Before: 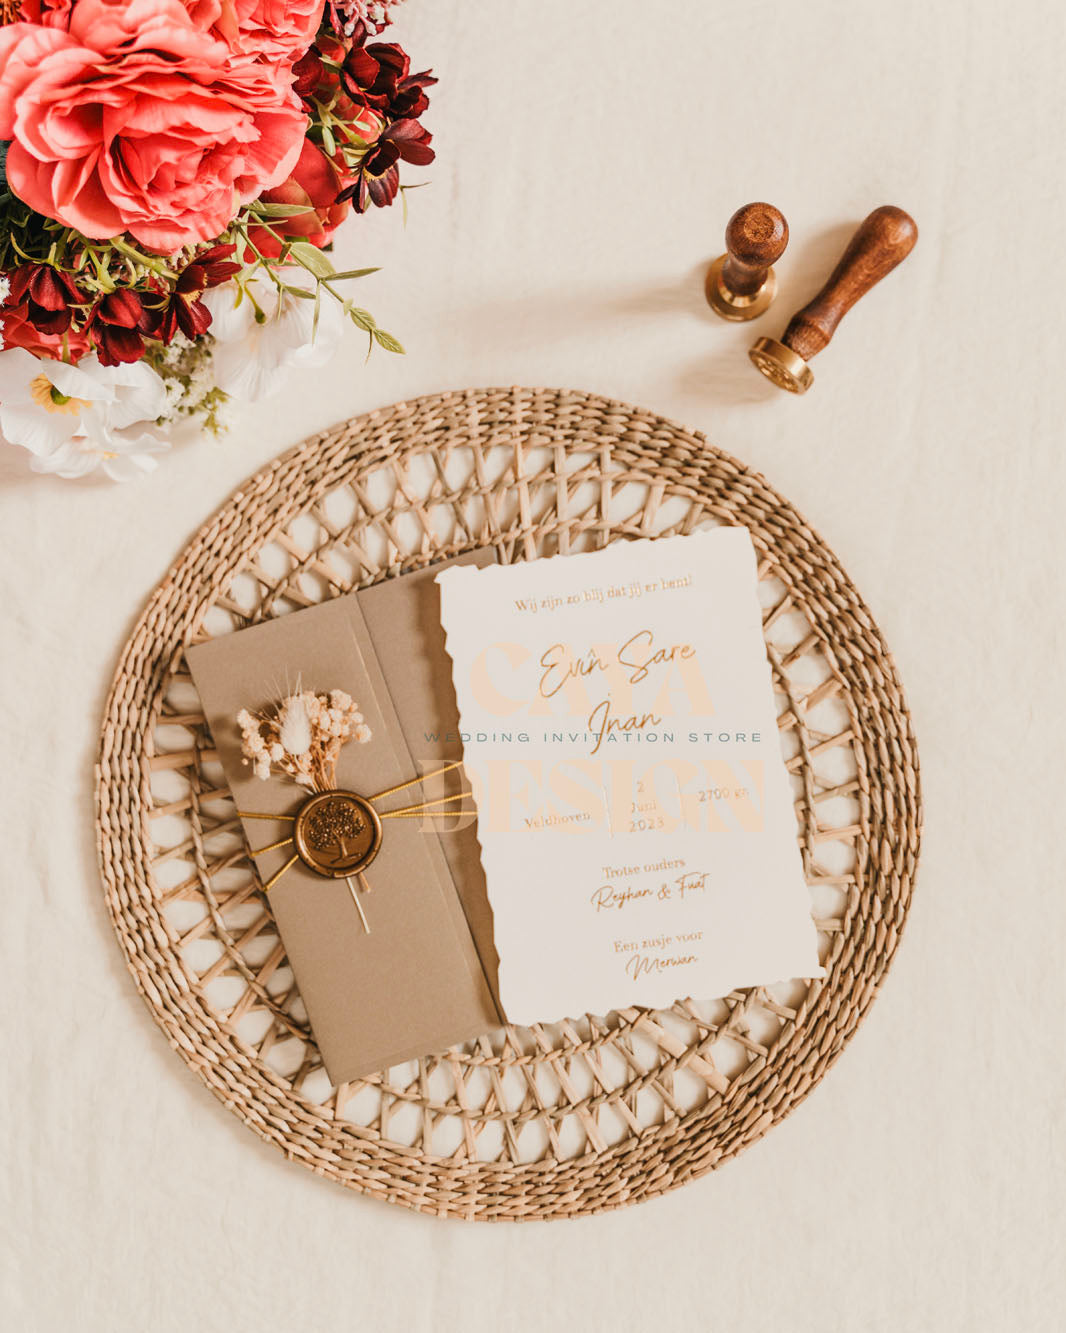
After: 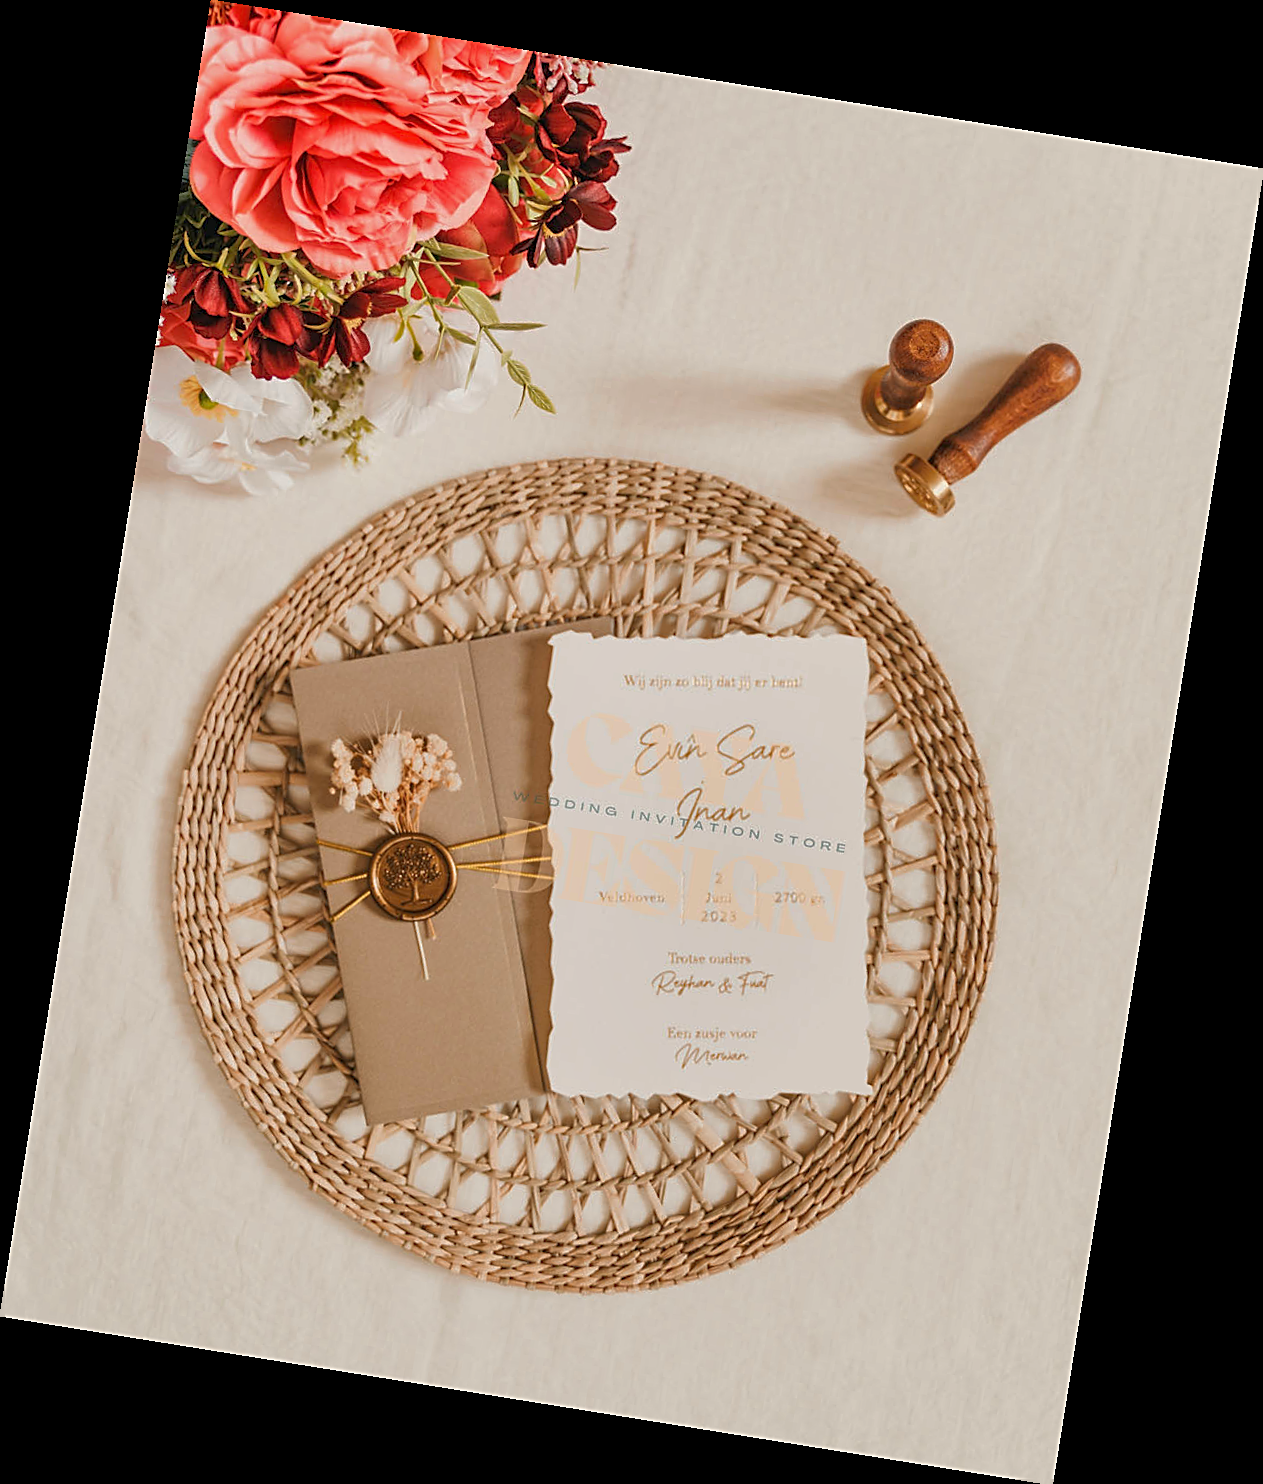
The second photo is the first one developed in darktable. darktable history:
sharpen: on, module defaults
shadows and highlights: on, module defaults
rotate and perspective: rotation 9.12°, automatic cropping off
